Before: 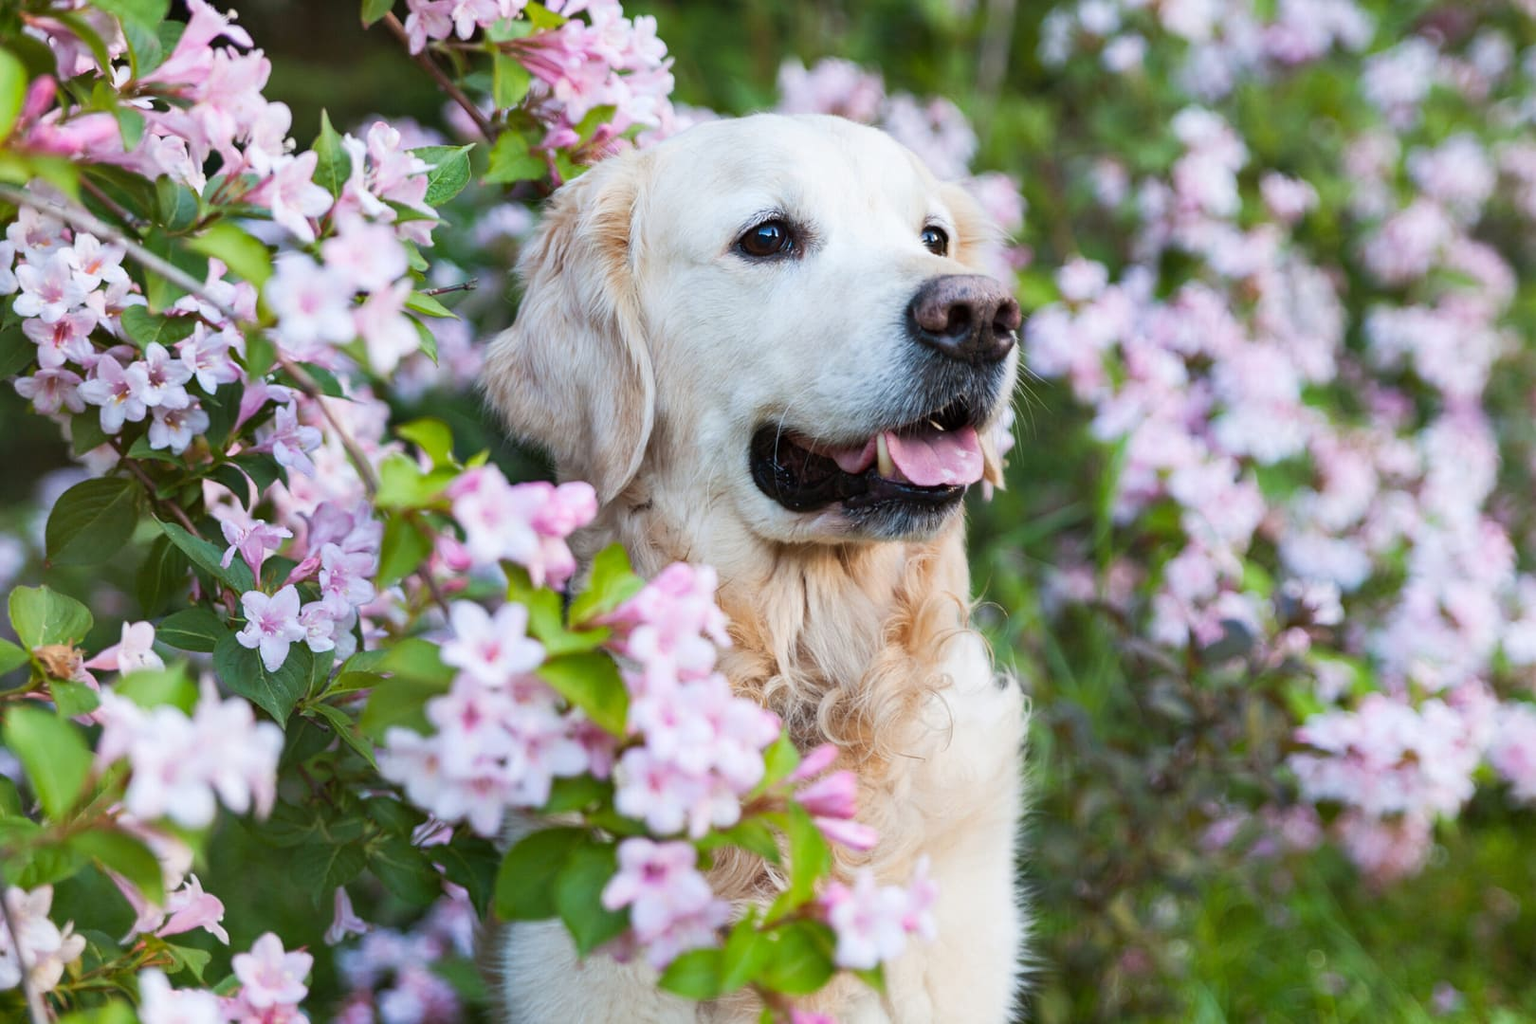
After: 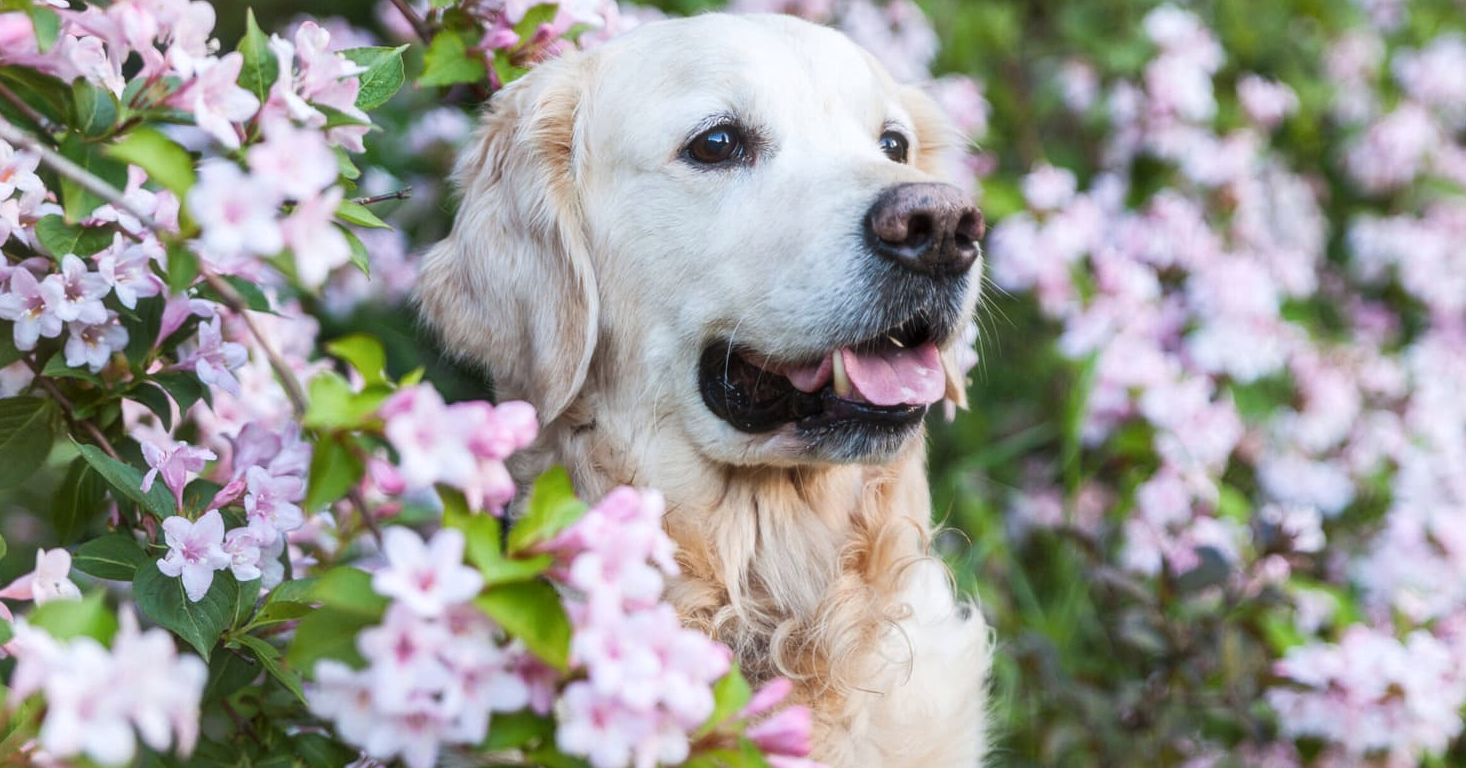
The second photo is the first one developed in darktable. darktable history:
crop: left 5.721%, top 9.999%, right 3.771%, bottom 18.873%
haze removal: strength -0.112, compatibility mode true, adaptive false
local contrast: on, module defaults
